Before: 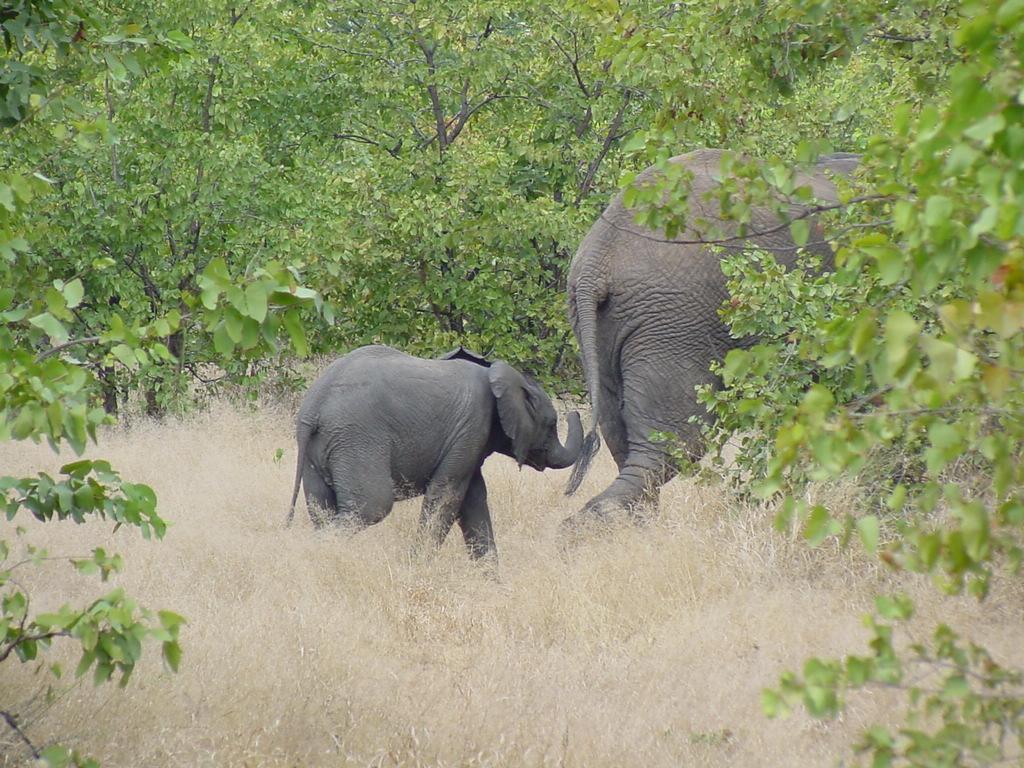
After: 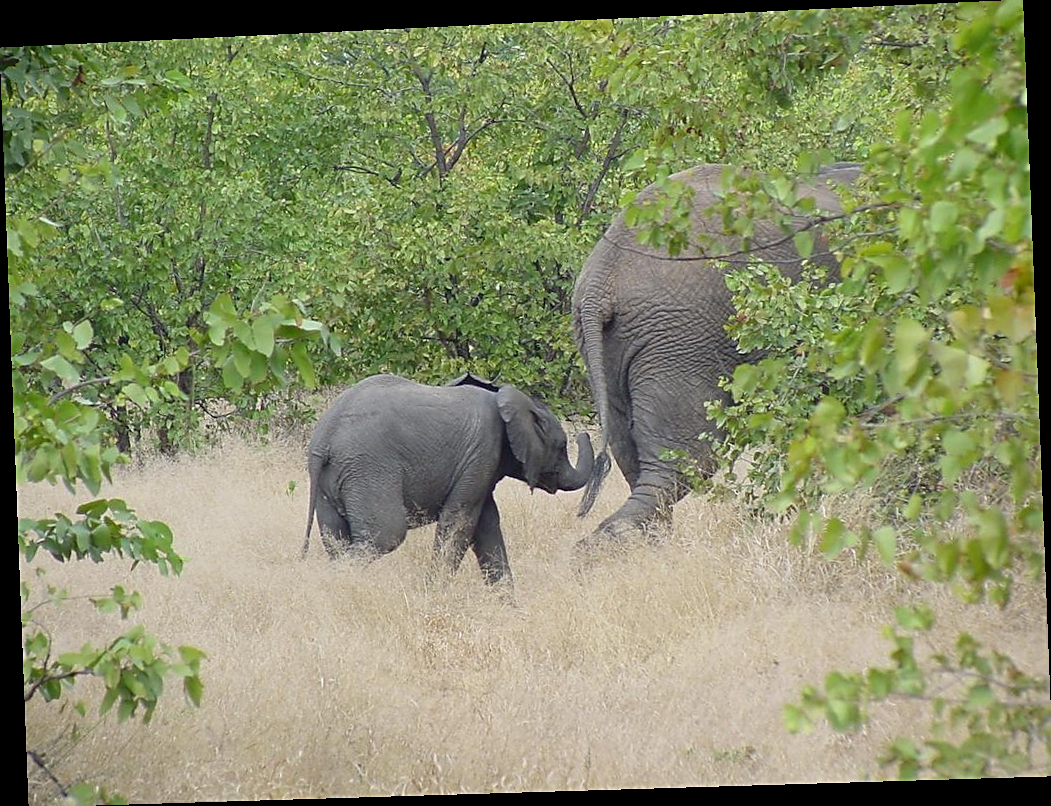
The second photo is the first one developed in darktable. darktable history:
exposure: compensate highlight preservation false
sharpen: on, module defaults
rotate and perspective: rotation -2.22°, lens shift (horizontal) -0.022, automatic cropping off
